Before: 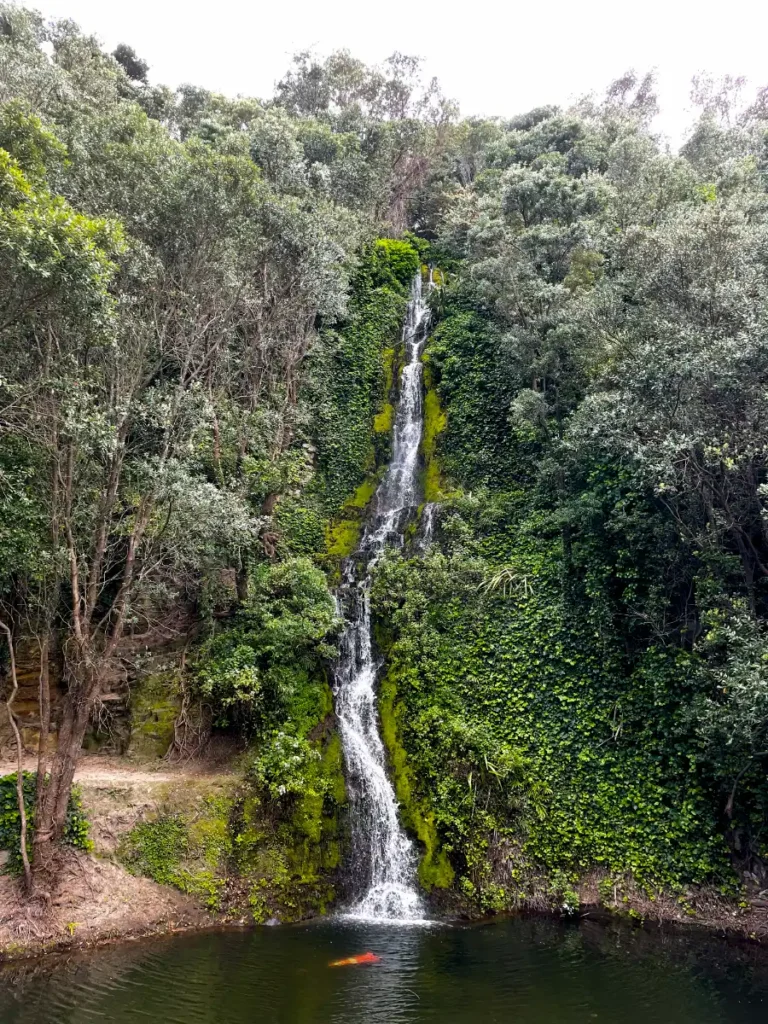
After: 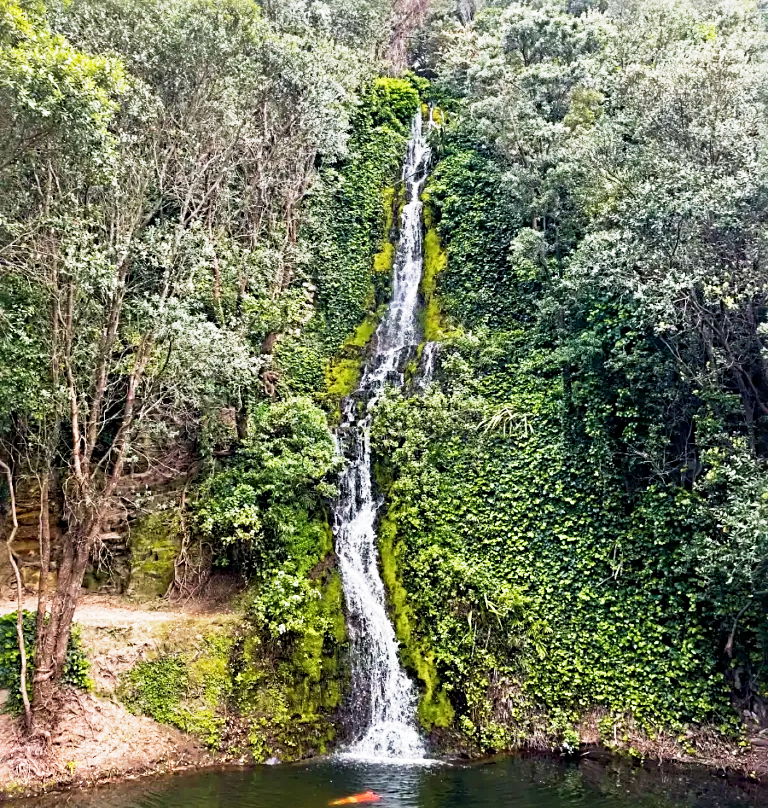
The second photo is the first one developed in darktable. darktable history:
exposure: black level correction 0, exposure 0.499 EV, compensate highlight preservation false
crop and rotate: top 15.726%, bottom 5.318%
base curve: curves: ch0 [(0, 0) (0.088, 0.125) (0.176, 0.251) (0.354, 0.501) (0.613, 0.749) (1, 0.877)], preserve colors none
velvia: on, module defaults
sharpen: radius 3.964
